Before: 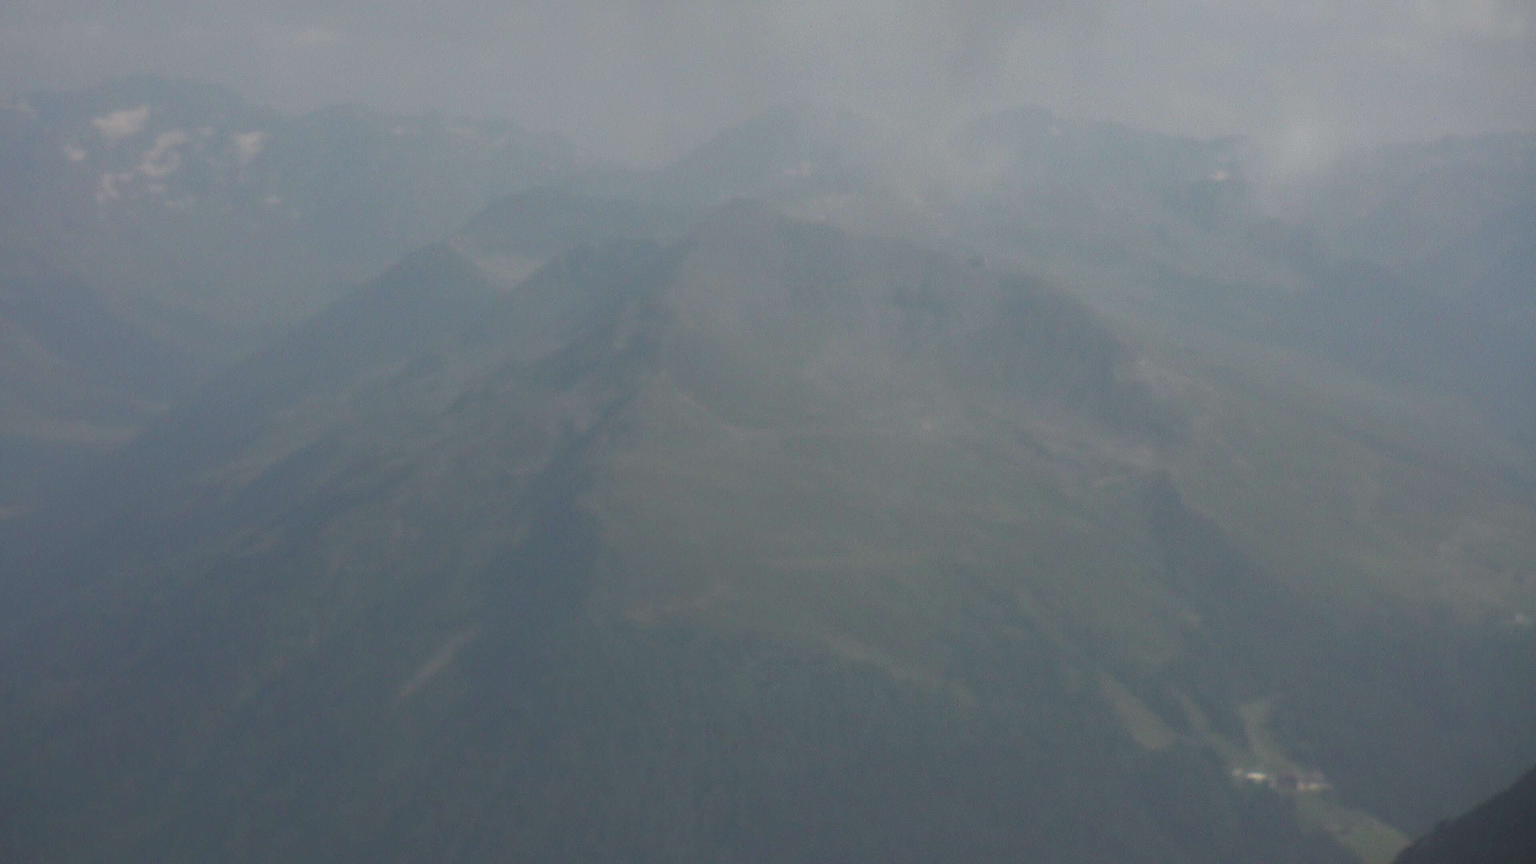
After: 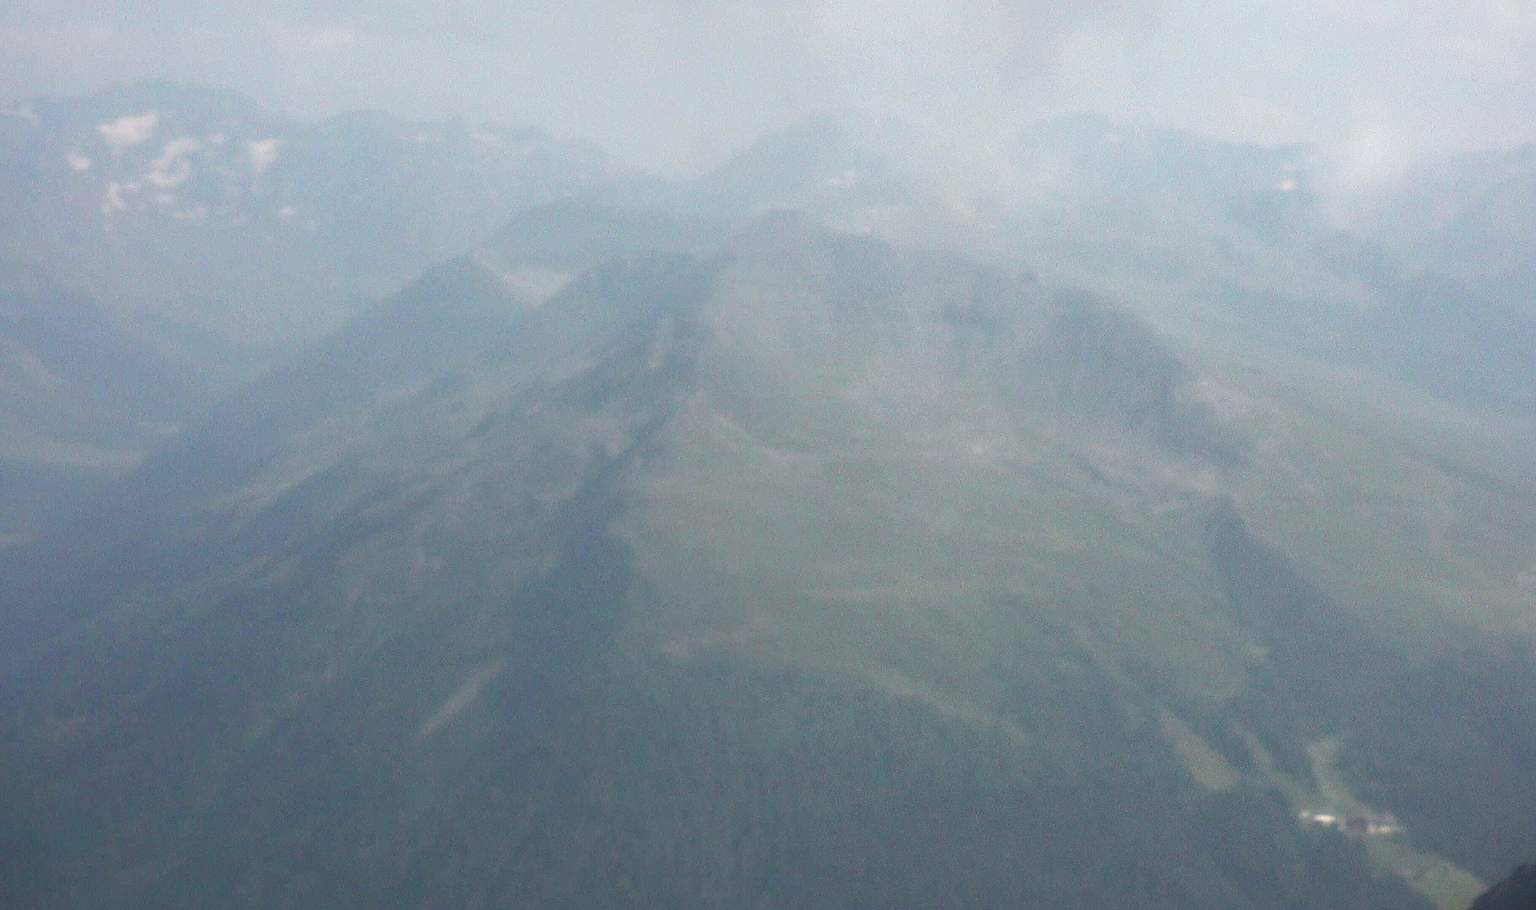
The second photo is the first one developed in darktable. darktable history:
crop and rotate: left 0%, right 5.108%
contrast brightness saturation: contrast 0.189, brightness -0.106, saturation 0.21
exposure: black level correction 0, exposure 0.89 EV, compensate exposure bias true, compensate highlight preservation false
sharpen: on, module defaults
